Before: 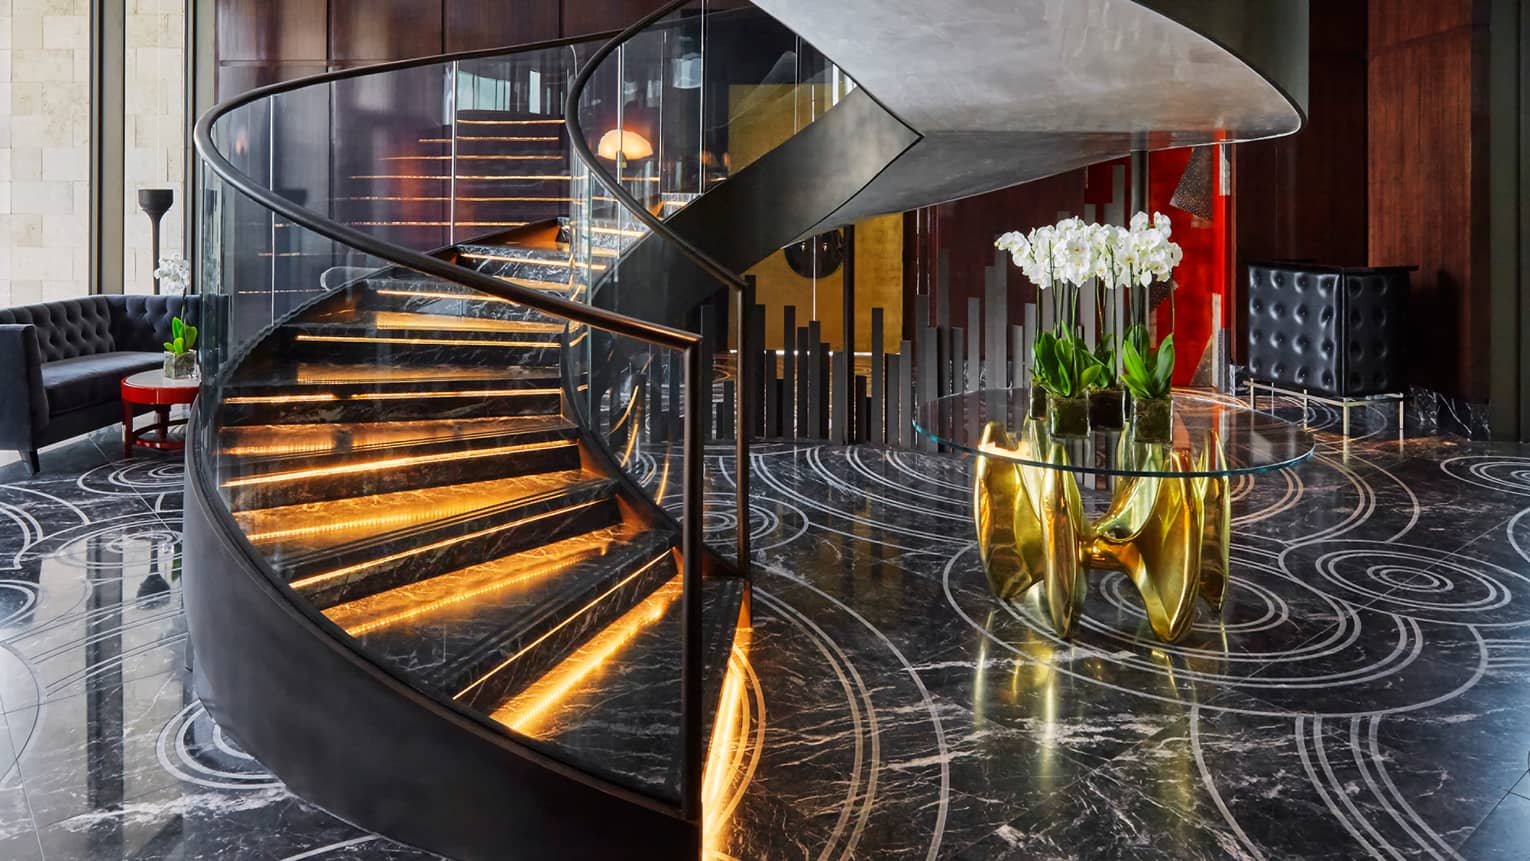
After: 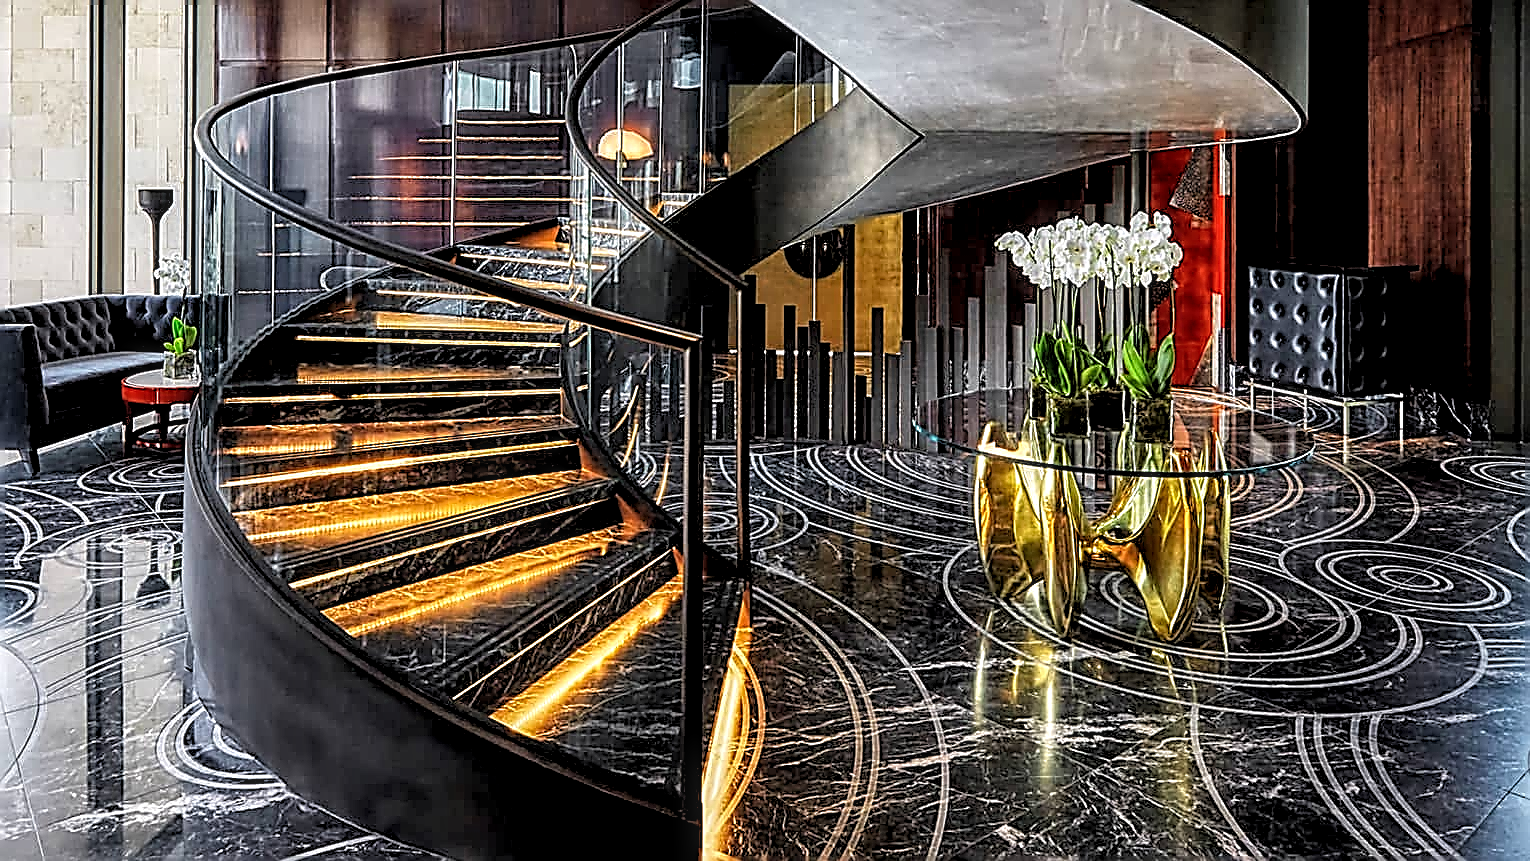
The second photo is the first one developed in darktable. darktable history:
rgb levels: levels [[0.01, 0.419, 0.839], [0, 0.5, 1], [0, 0.5, 1]]
sharpen: amount 2
local contrast: highlights 25%, detail 150%
